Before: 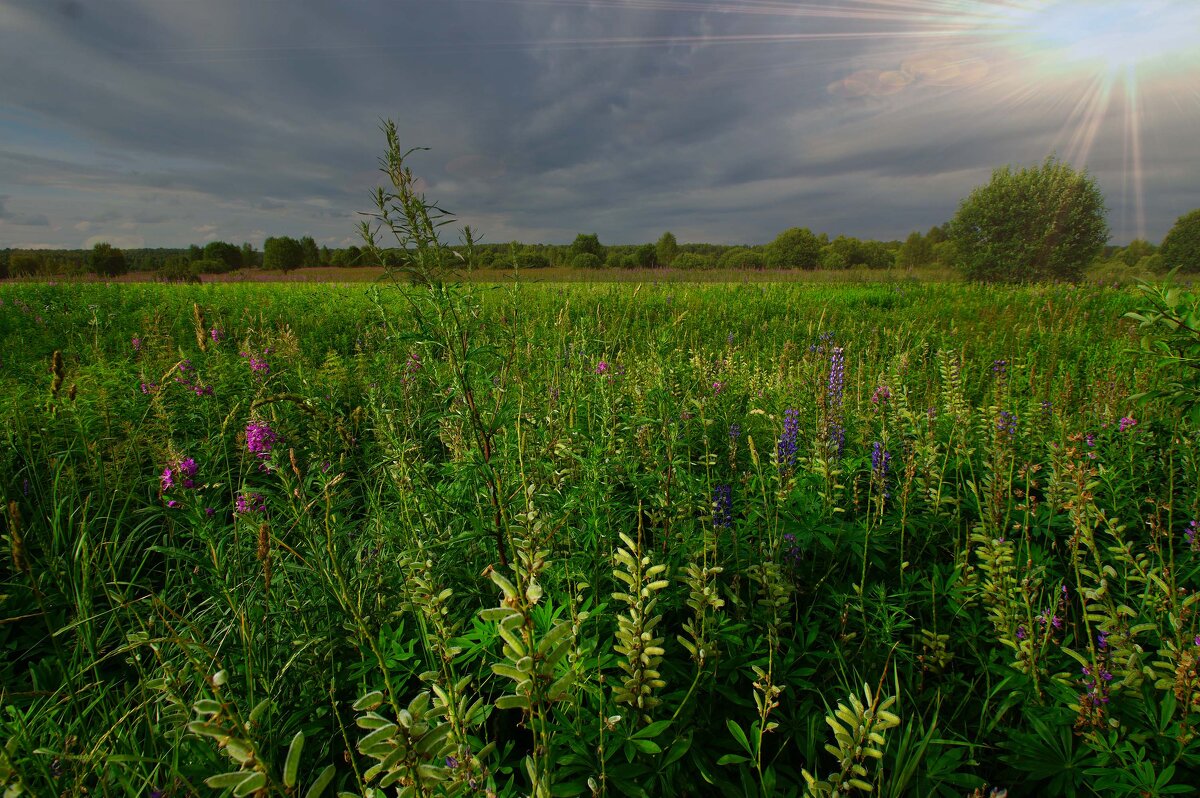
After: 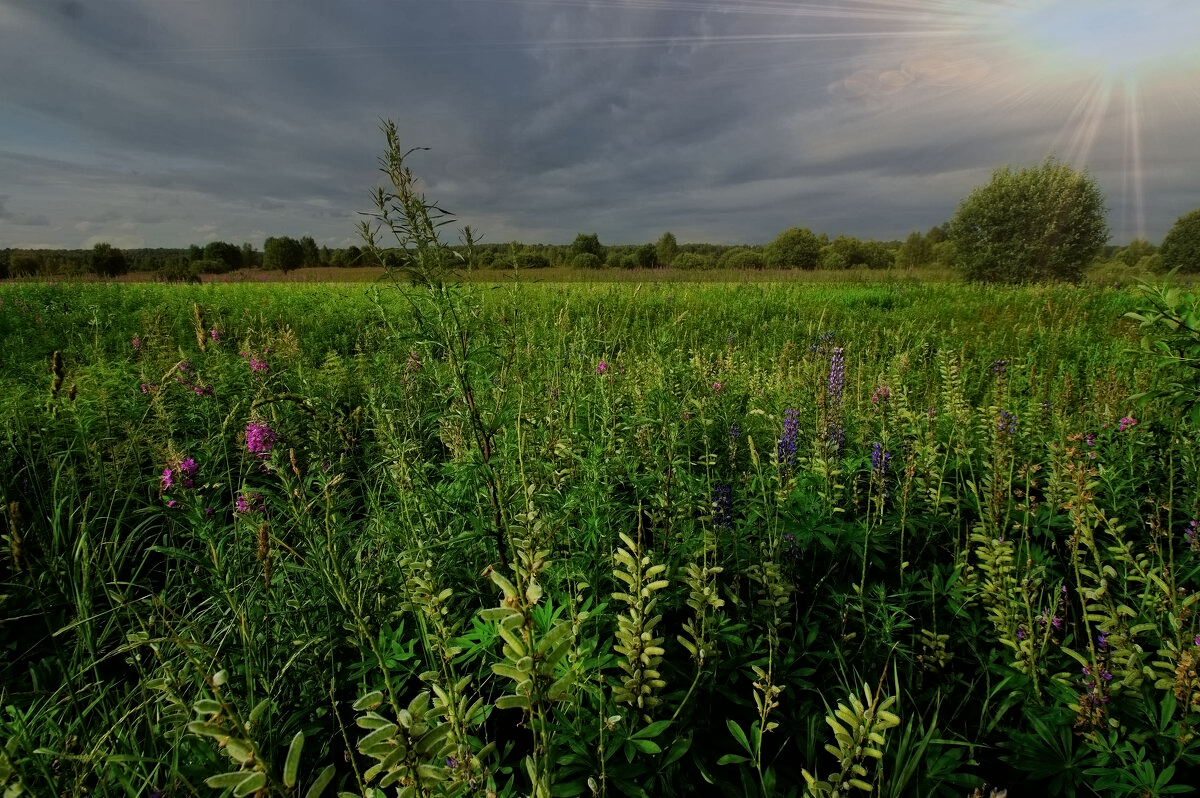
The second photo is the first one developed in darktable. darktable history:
filmic rgb: black relative exposure -7.65 EV, white relative exposure 4.56 EV, hardness 3.61, color science v6 (2022)
contrast equalizer: y [[0.5 ×6], [0.5 ×6], [0.5 ×6], [0 ×6], [0, 0.039, 0.251, 0.29, 0.293, 0.292]]
